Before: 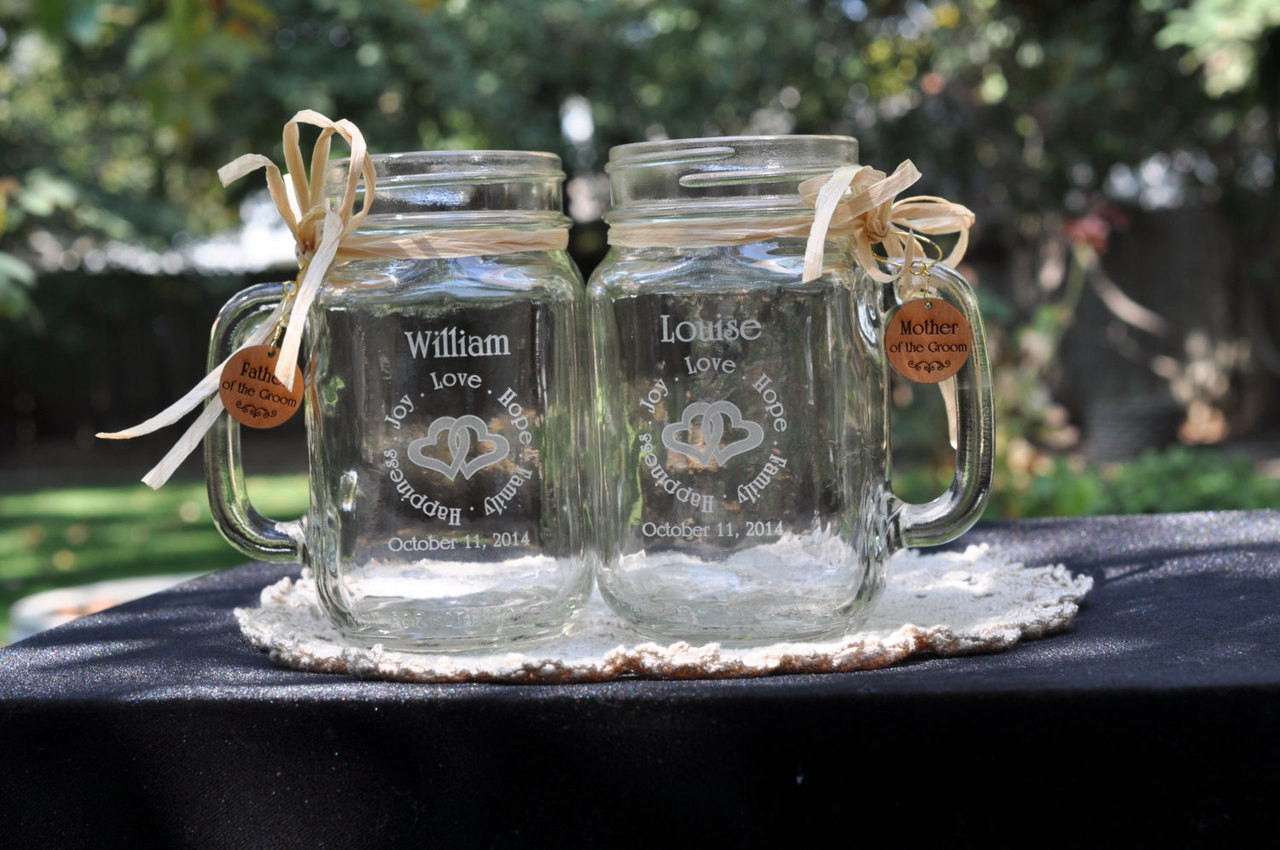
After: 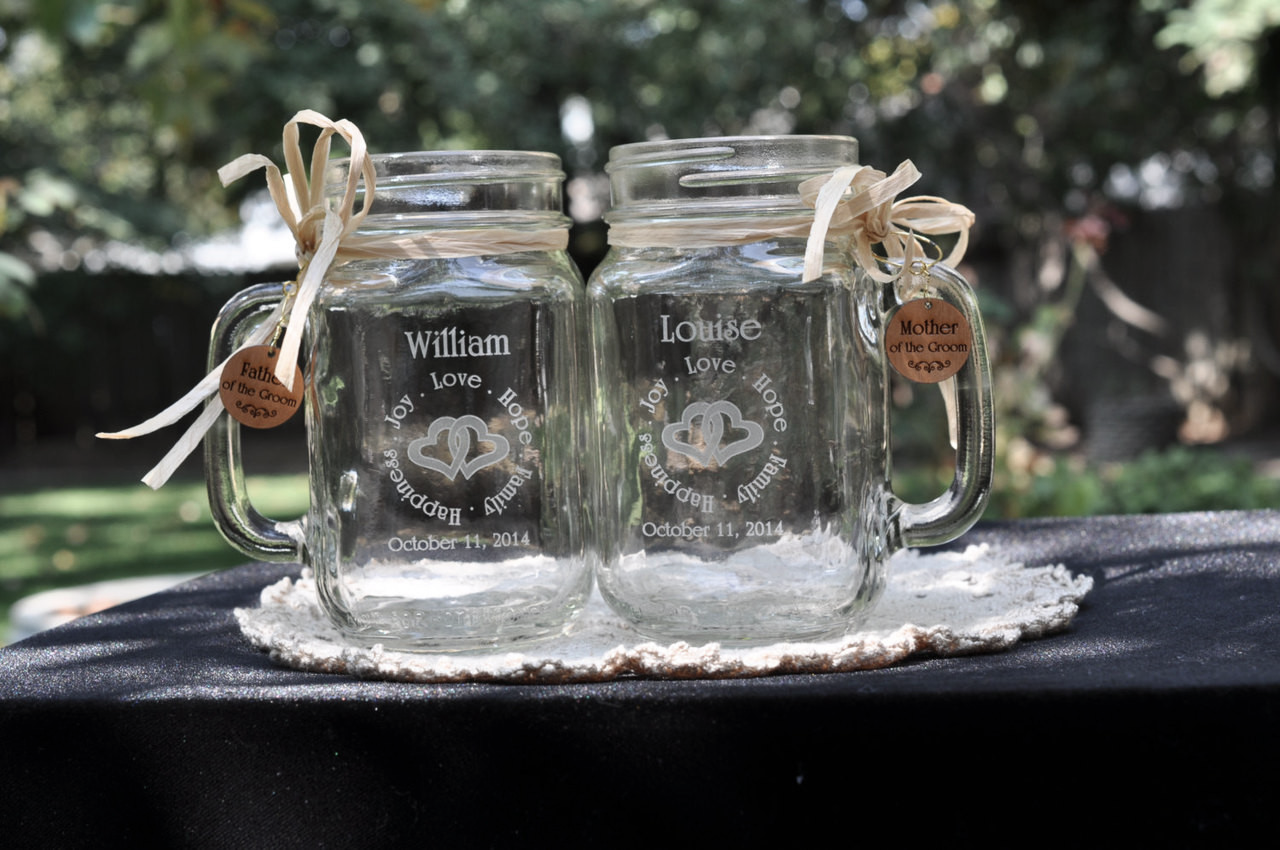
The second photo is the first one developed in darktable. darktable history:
contrast brightness saturation: contrast 0.104, saturation -0.297
